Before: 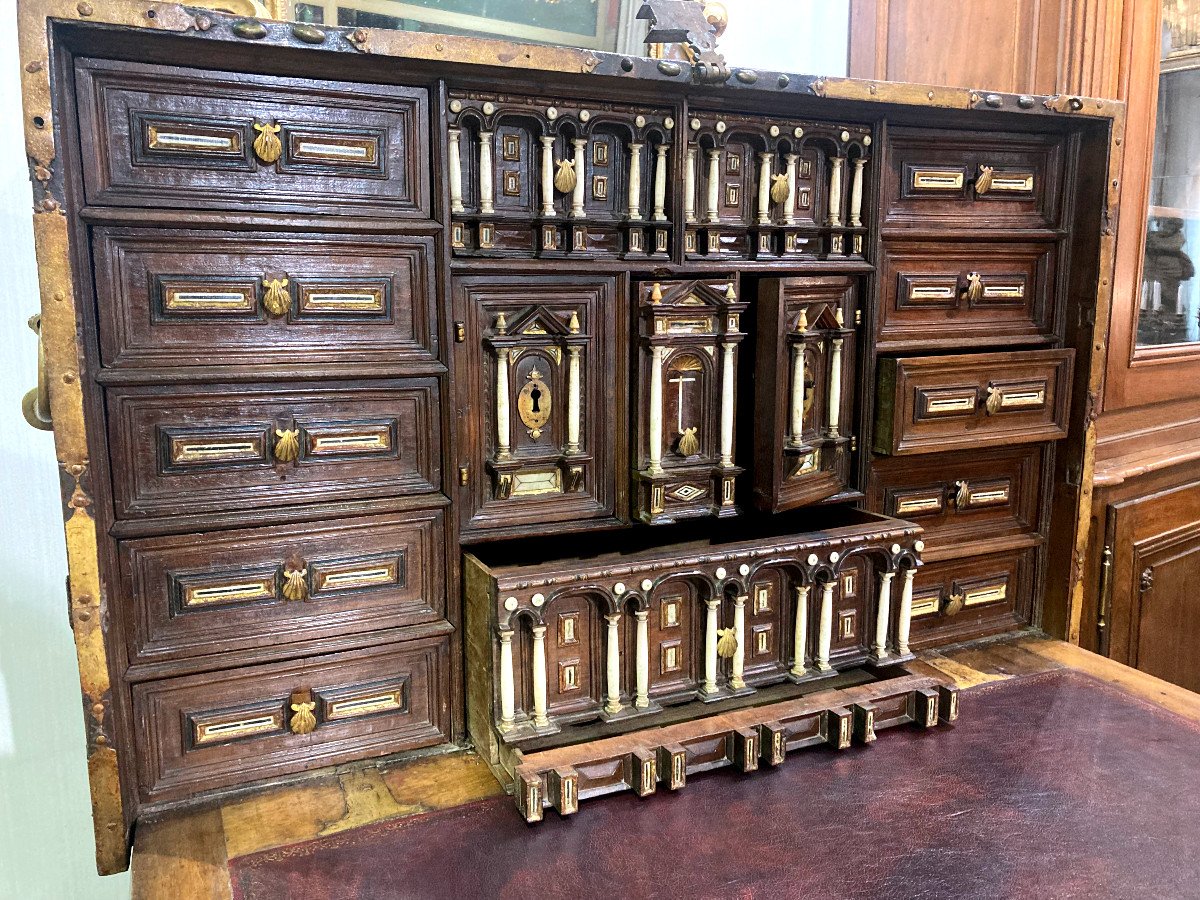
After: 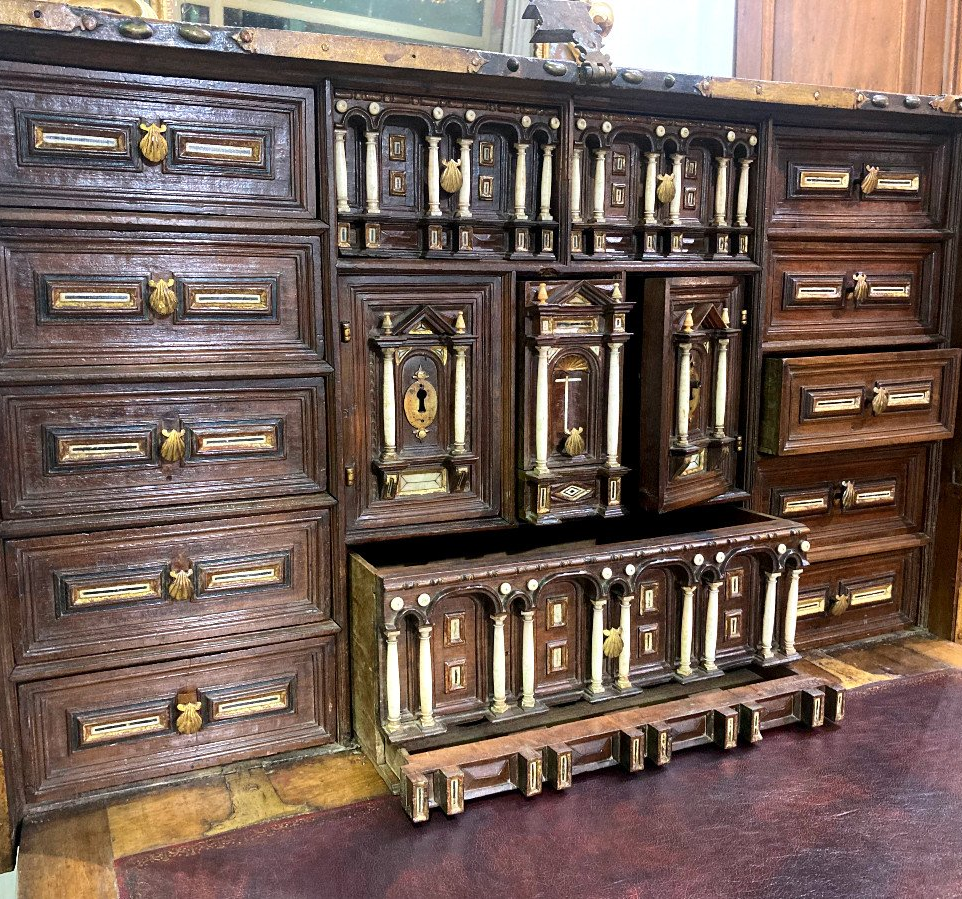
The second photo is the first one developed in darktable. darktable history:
crop and rotate: left 9.529%, right 10.244%
